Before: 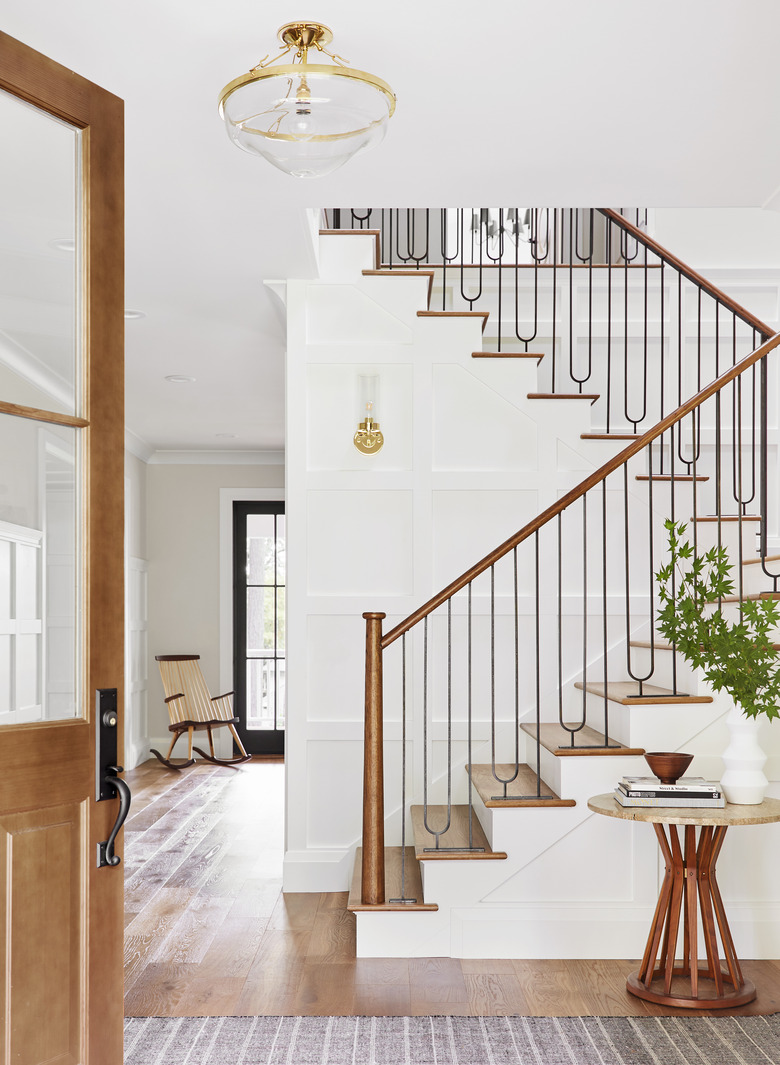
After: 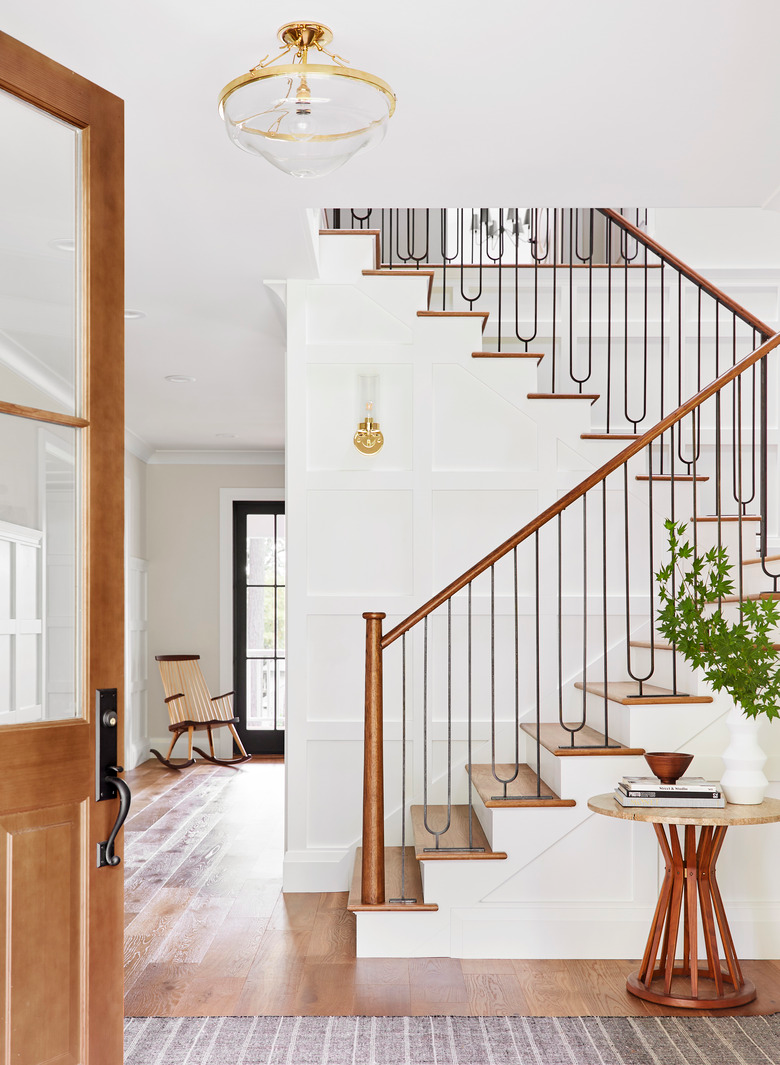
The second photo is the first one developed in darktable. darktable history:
tone equalizer: mask exposure compensation -0.511 EV
